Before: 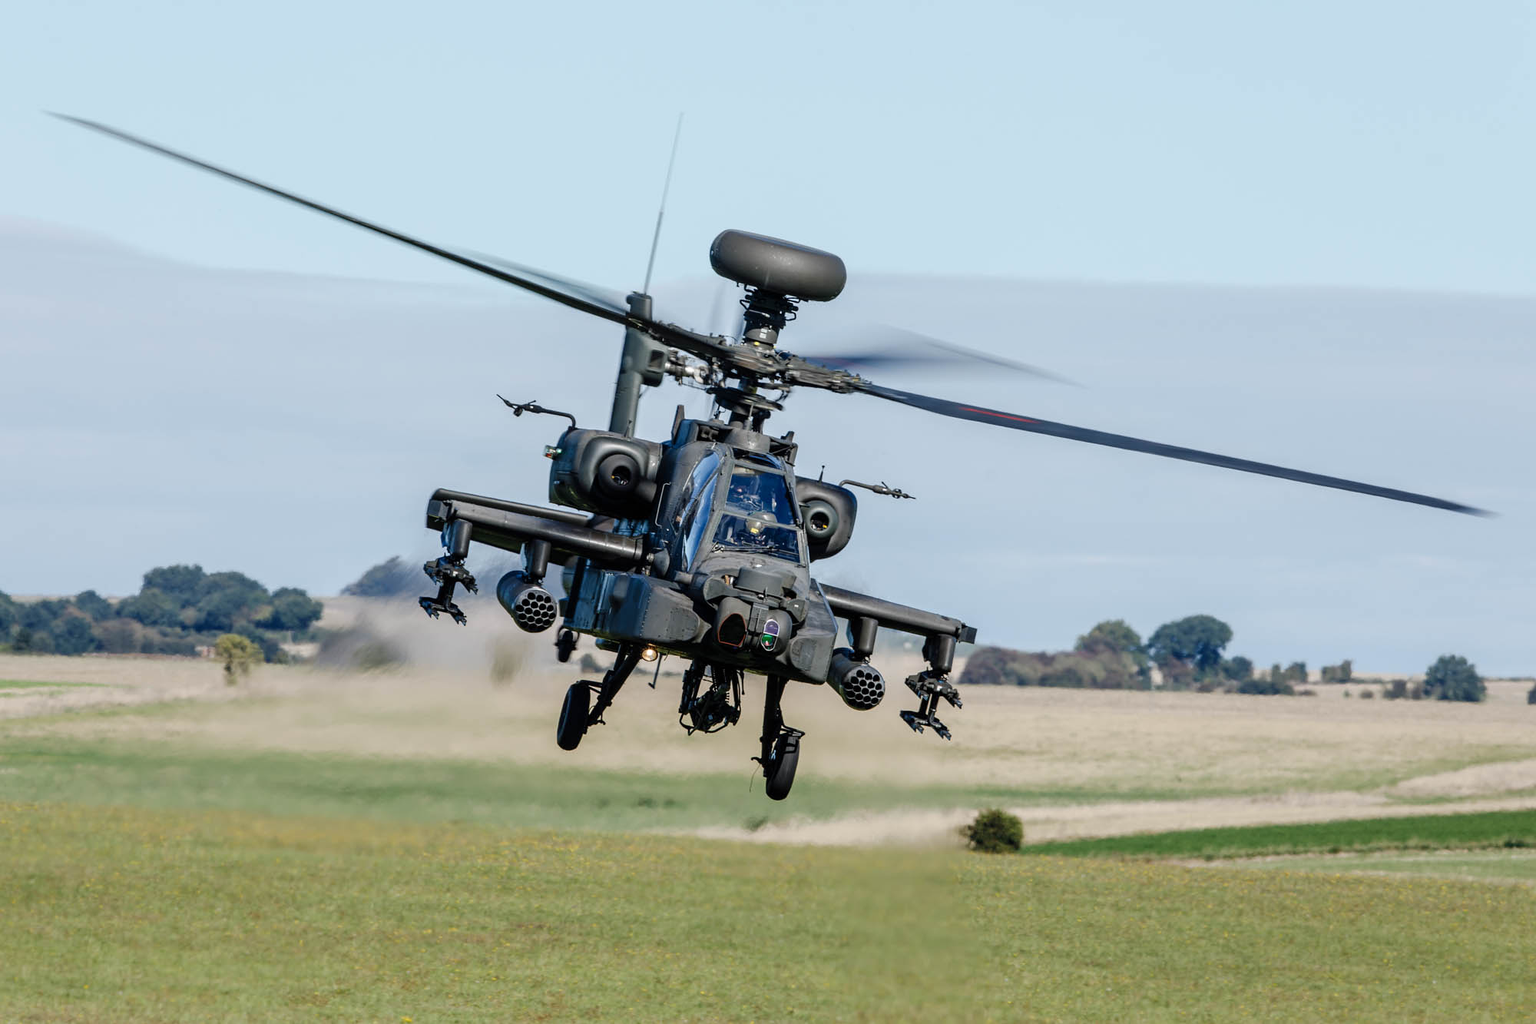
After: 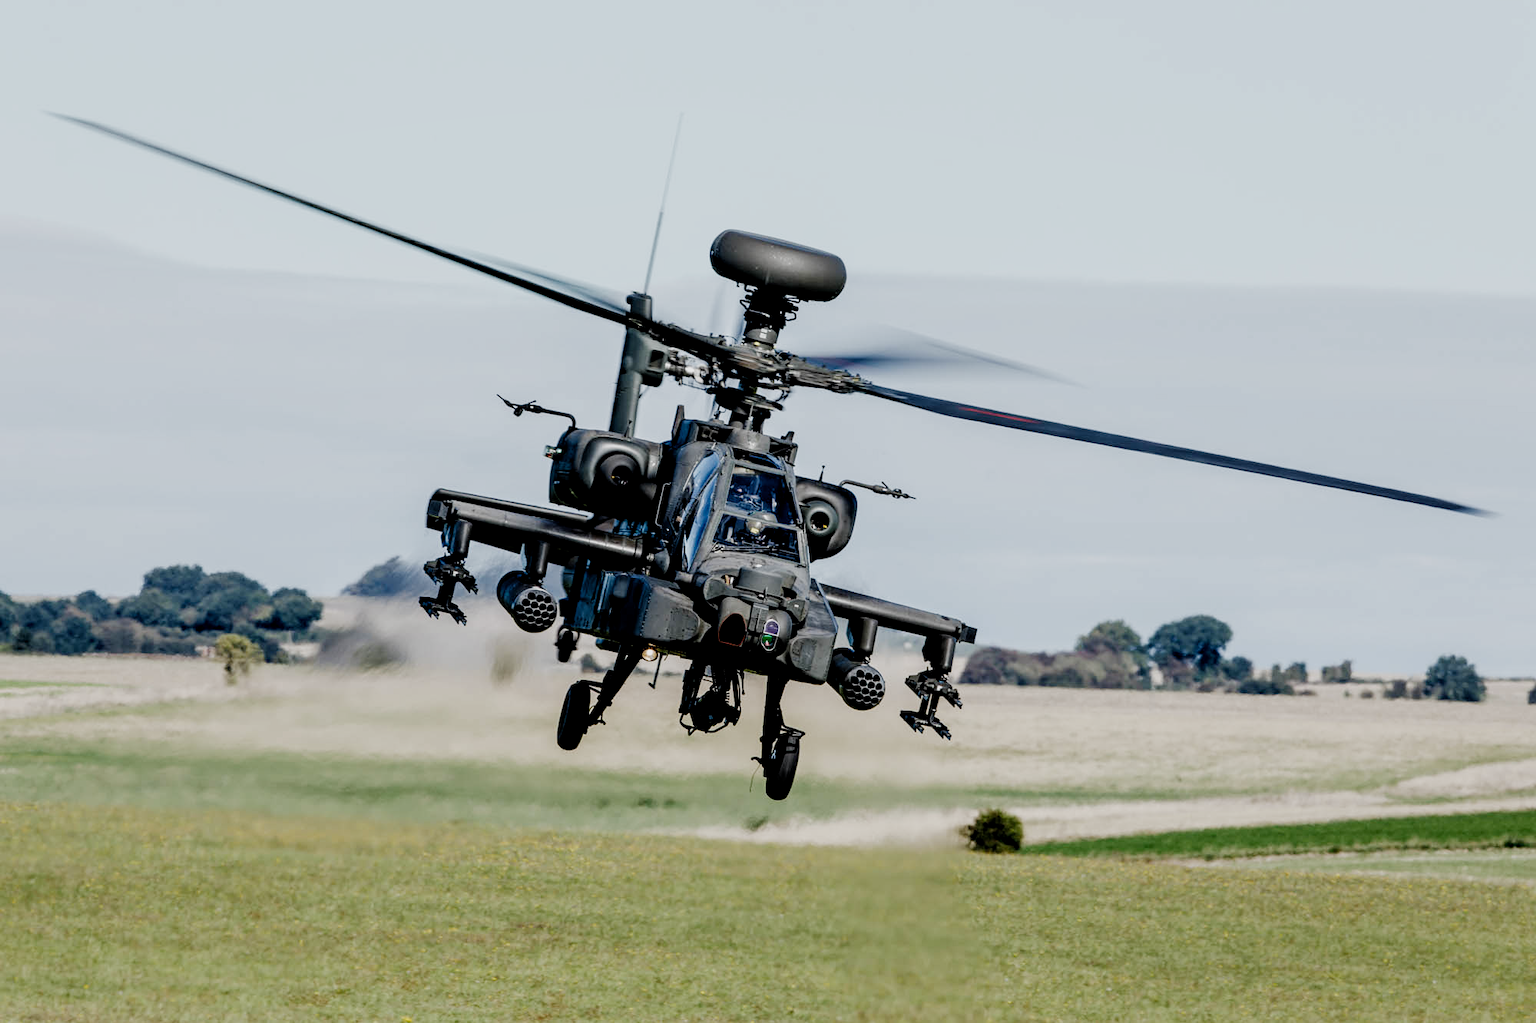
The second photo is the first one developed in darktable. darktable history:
filmic rgb: black relative exposure -5.07 EV, white relative exposure 3.98 EV, hardness 2.88, contrast 1.297, highlights saturation mix -9.25%, preserve chrominance no, color science v5 (2021)
local contrast: highlights 101%, shadows 100%, detail 119%, midtone range 0.2
